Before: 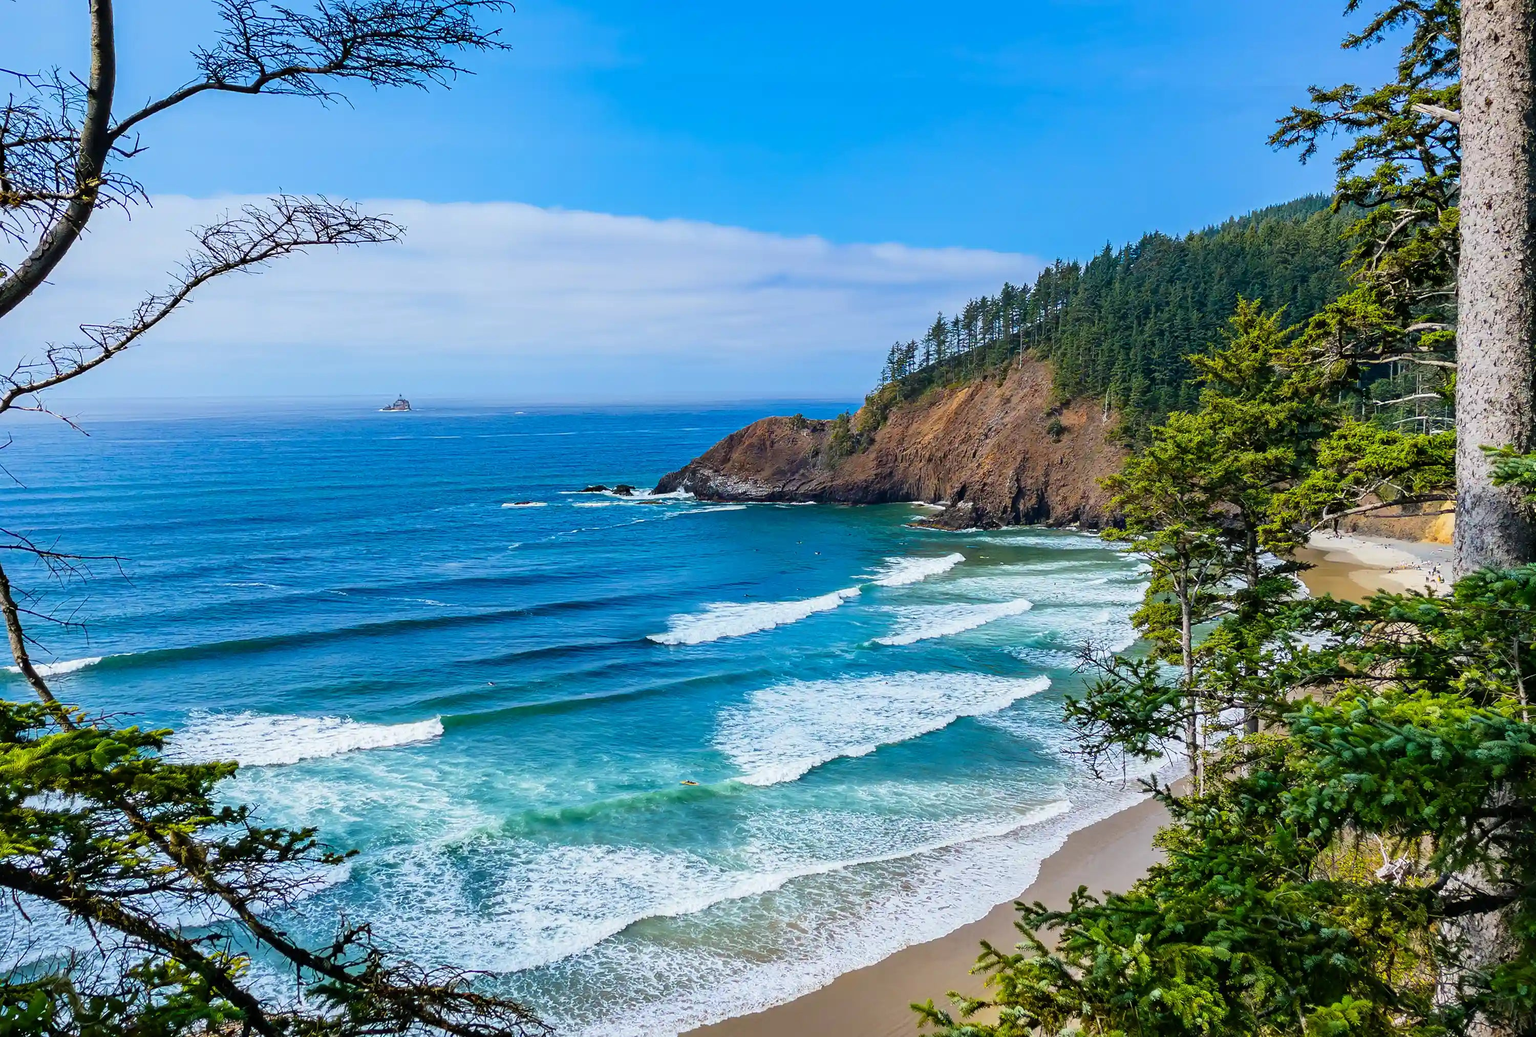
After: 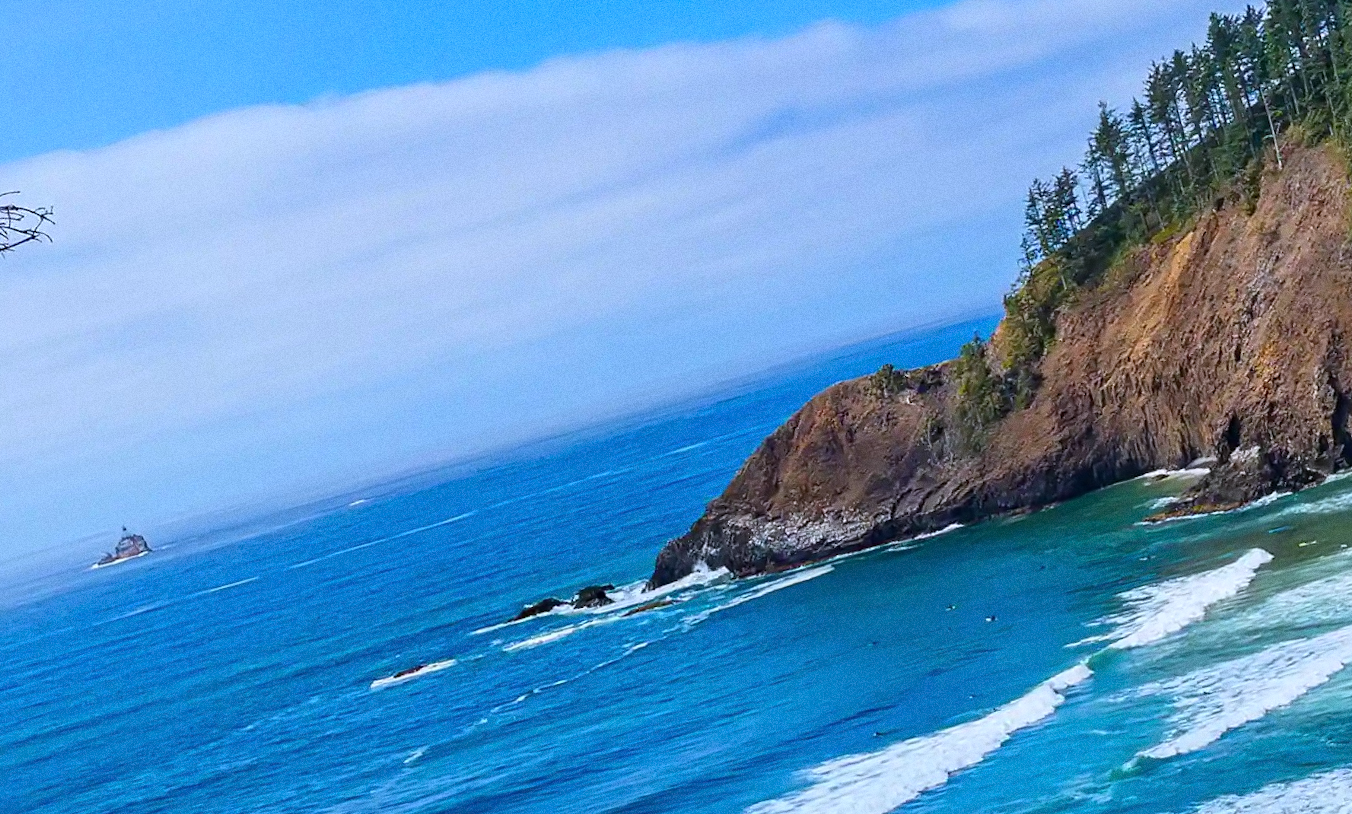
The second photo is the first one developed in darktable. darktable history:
white balance: red 0.984, blue 1.059
rotate and perspective: rotation -14.8°, crop left 0.1, crop right 0.903, crop top 0.25, crop bottom 0.748
grain: coarseness 0.09 ISO
crop: left 17.835%, top 7.675%, right 32.881%, bottom 32.213%
